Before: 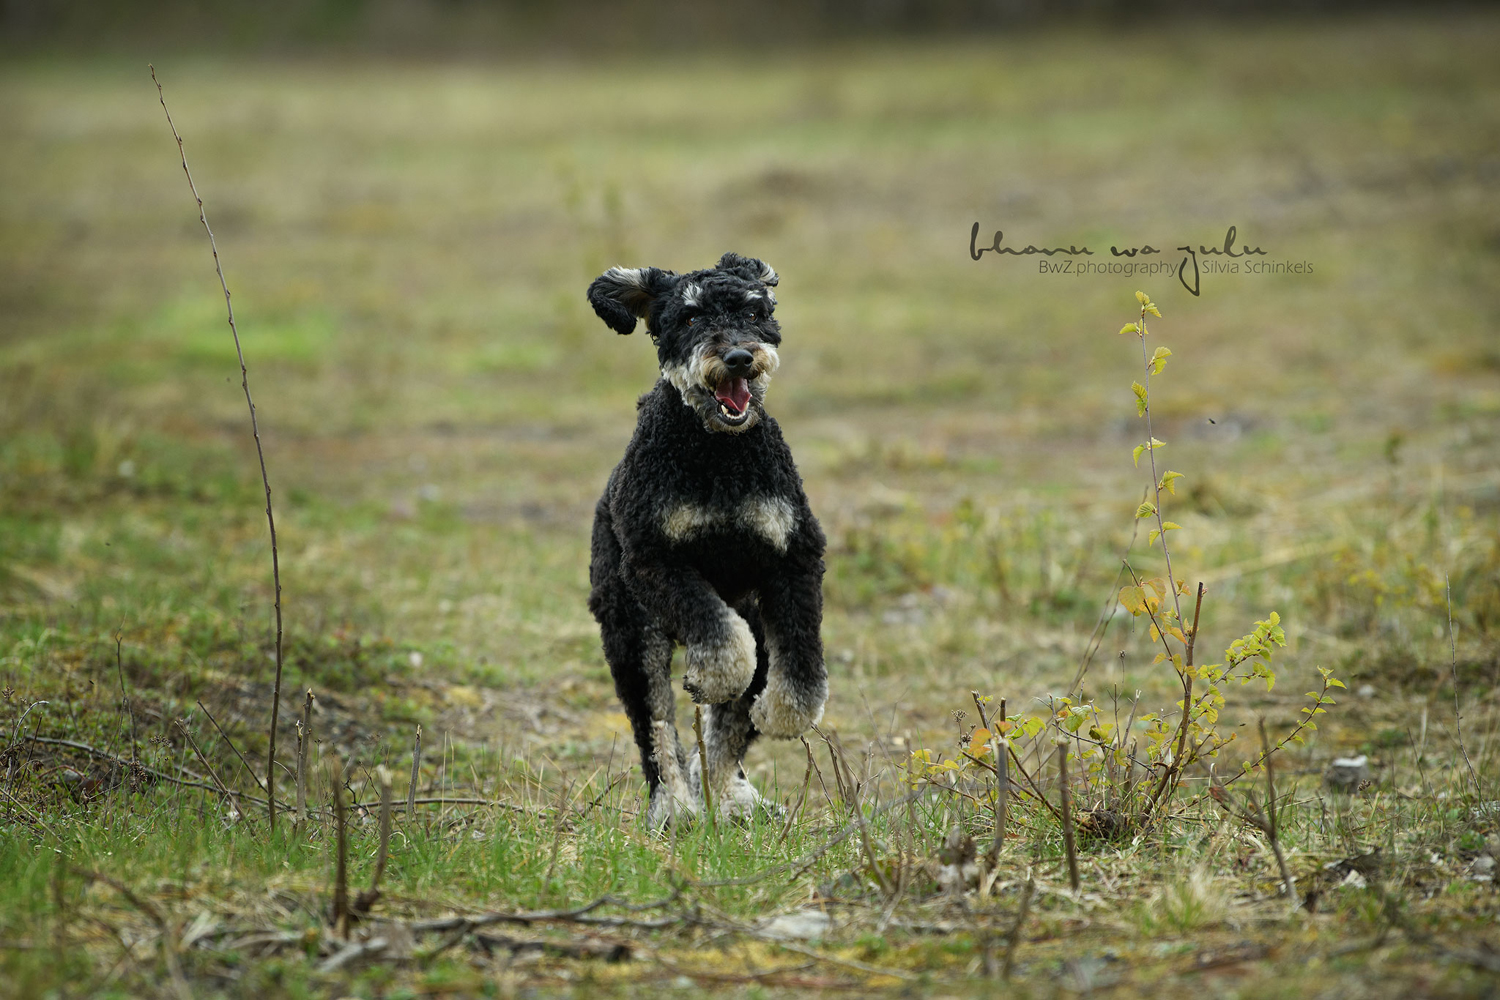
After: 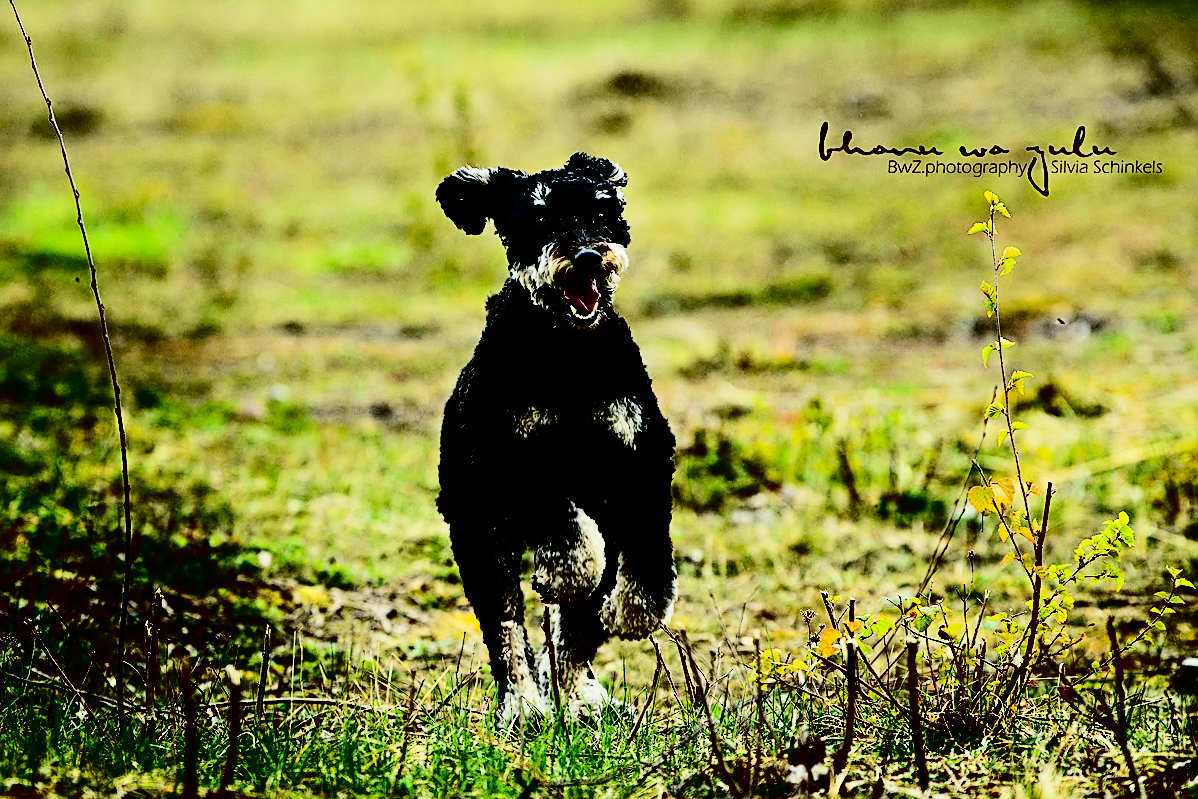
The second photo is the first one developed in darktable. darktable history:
contrast brightness saturation: contrast 0.77, brightness -1, saturation 1
tone equalizer: -8 EV -0.417 EV, -7 EV -0.389 EV, -6 EV -0.333 EV, -5 EV -0.222 EV, -3 EV 0.222 EV, -2 EV 0.333 EV, -1 EV 0.389 EV, +0 EV 0.417 EV, edges refinement/feathering 500, mask exposure compensation -1.57 EV, preserve details no
sharpen: on, module defaults
filmic rgb: black relative exposure -5 EV, hardness 2.88, contrast 1.3, highlights saturation mix -30%
crop and rotate: left 10.071%, top 10.071%, right 10.02%, bottom 10.02%
